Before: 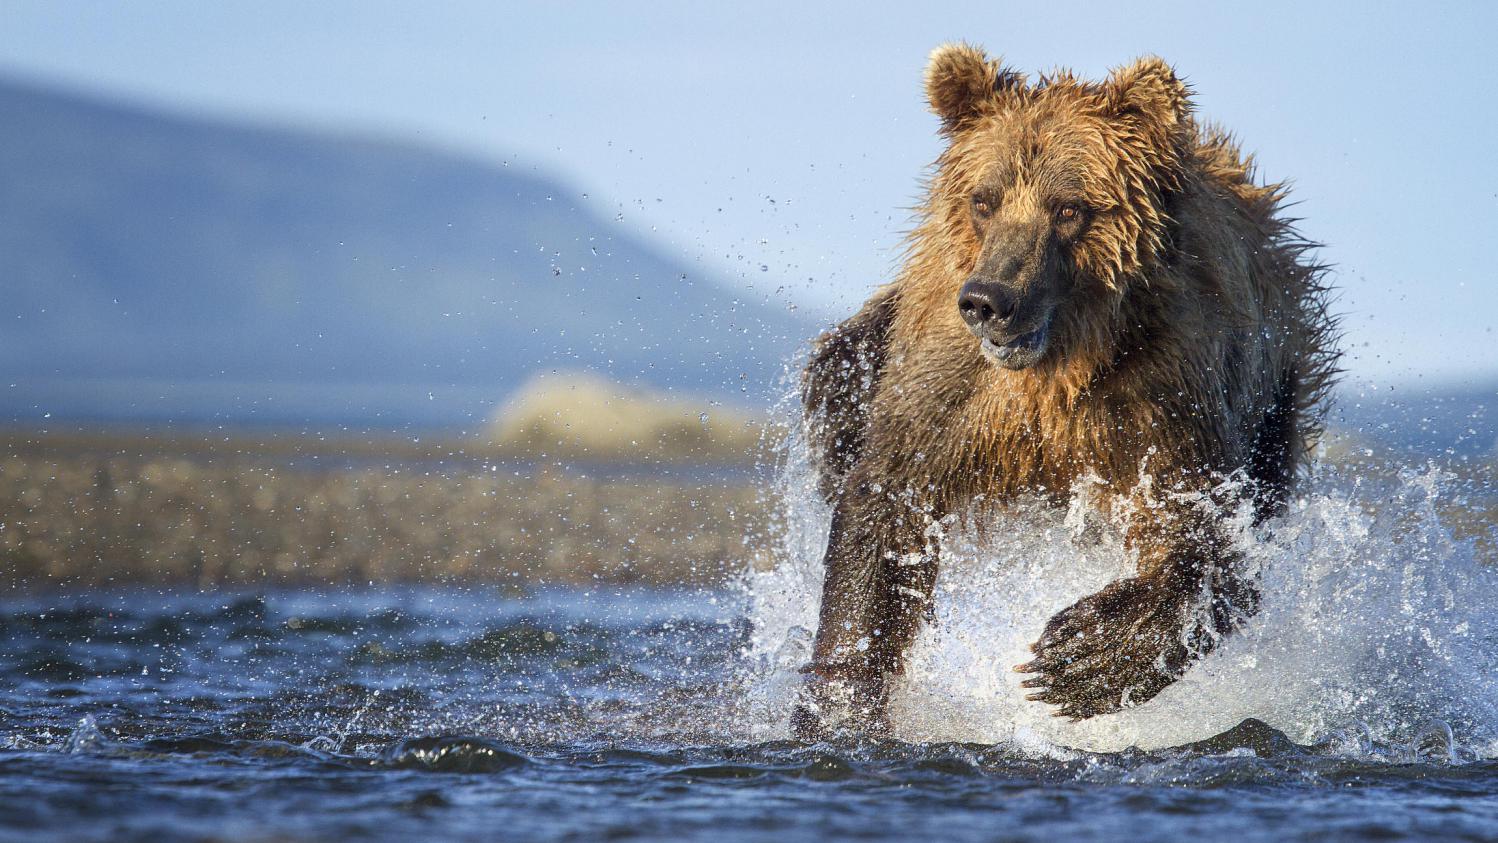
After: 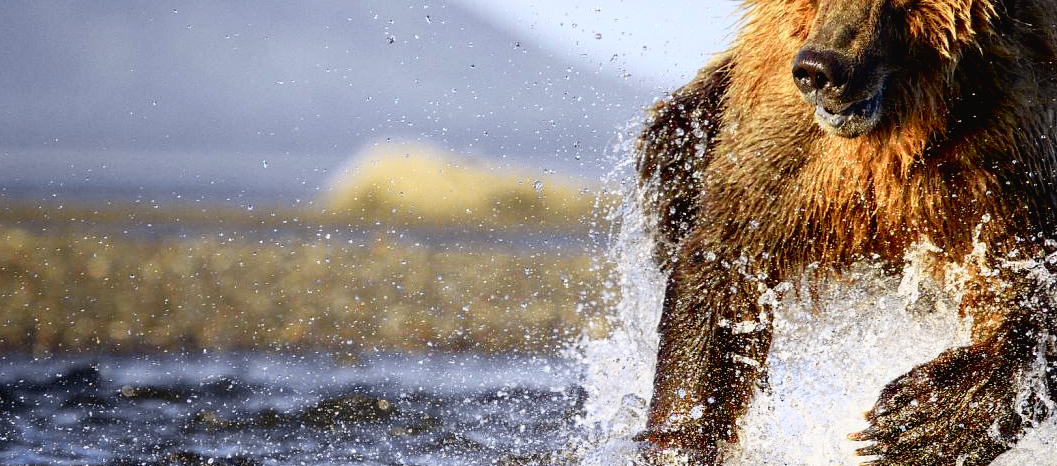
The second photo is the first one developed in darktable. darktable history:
crop: left 11.123%, top 27.61%, right 18.3%, bottom 17.034%
tone curve: curves: ch0 [(0, 0.024) (0.049, 0.038) (0.176, 0.162) (0.311, 0.337) (0.416, 0.471) (0.565, 0.658) (0.817, 0.911) (1, 1)]; ch1 [(0, 0) (0.339, 0.358) (0.445, 0.439) (0.476, 0.47) (0.504, 0.504) (0.53, 0.511) (0.557, 0.558) (0.627, 0.664) (0.728, 0.786) (1, 1)]; ch2 [(0, 0) (0.327, 0.324) (0.417, 0.44) (0.46, 0.453) (0.502, 0.504) (0.526, 0.52) (0.549, 0.561) (0.619, 0.657) (0.76, 0.765) (1, 1)], color space Lab, independent channels, preserve colors none
rgb levels: mode RGB, independent channels, levels [[0, 0.5, 1], [0, 0.521, 1], [0, 0.536, 1]]
exposure: black level correction 0.016, exposure -0.009 EV, compensate highlight preservation false
